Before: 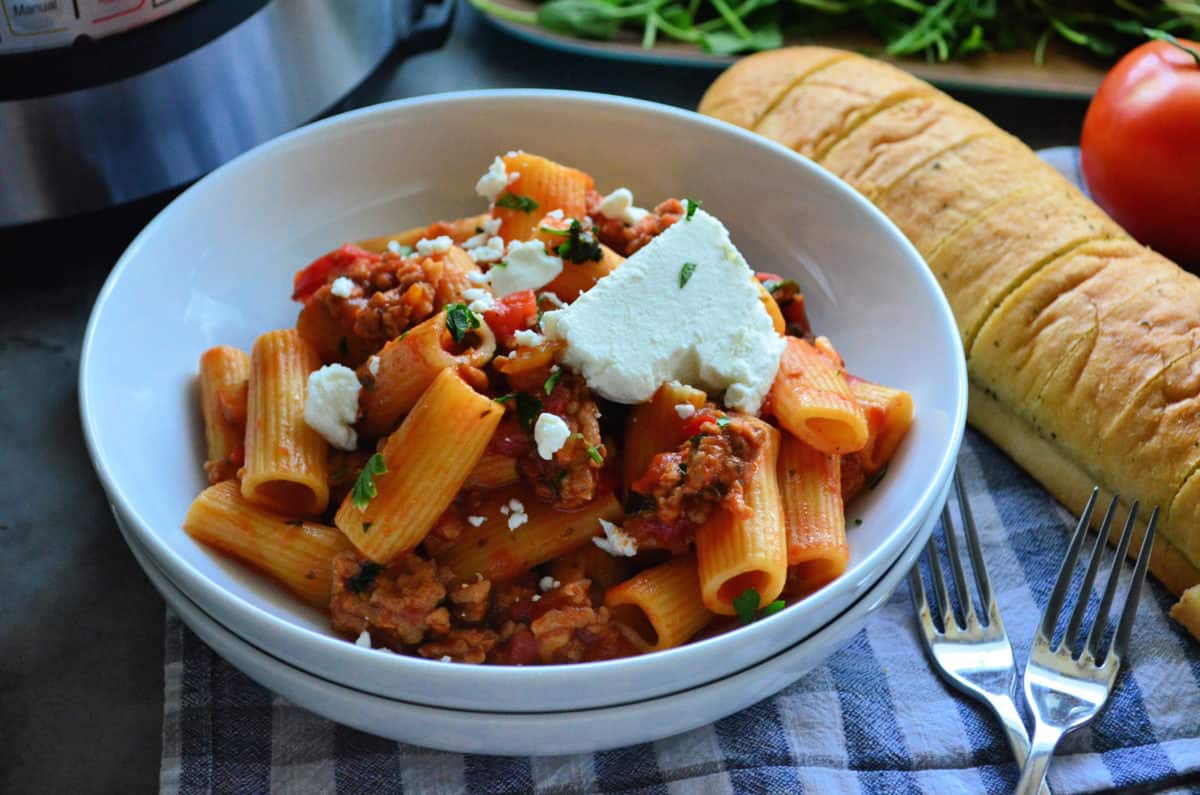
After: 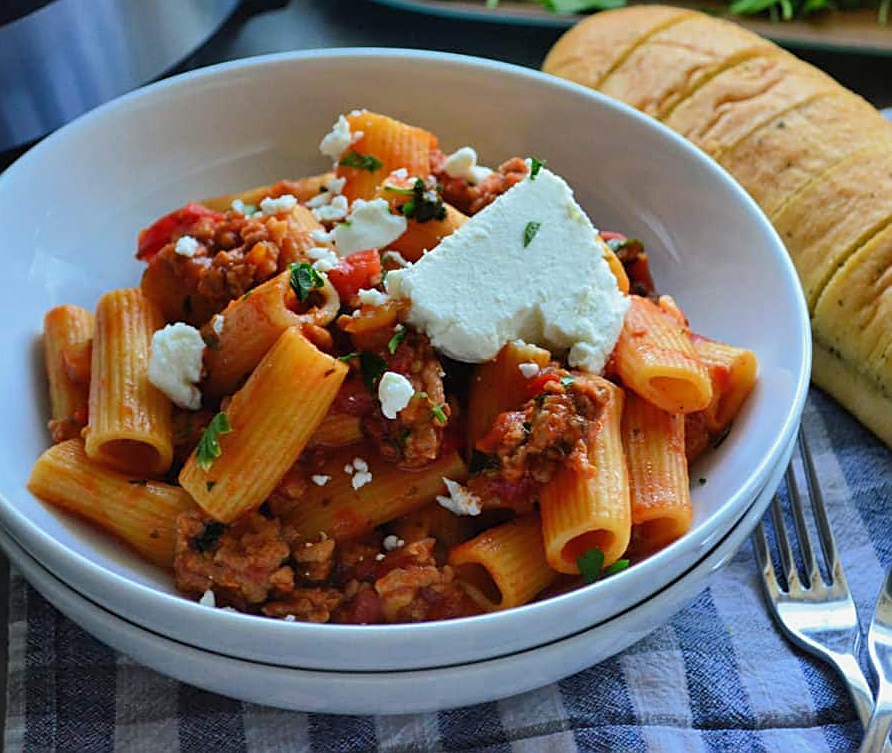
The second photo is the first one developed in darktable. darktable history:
shadows and highlights: shadows 24.77, white point adjustment -2.91, highlights -29.94
crop and rotate: left 13.031%, top 5.243%, right 12.616%
sharpen: on, module defaults
